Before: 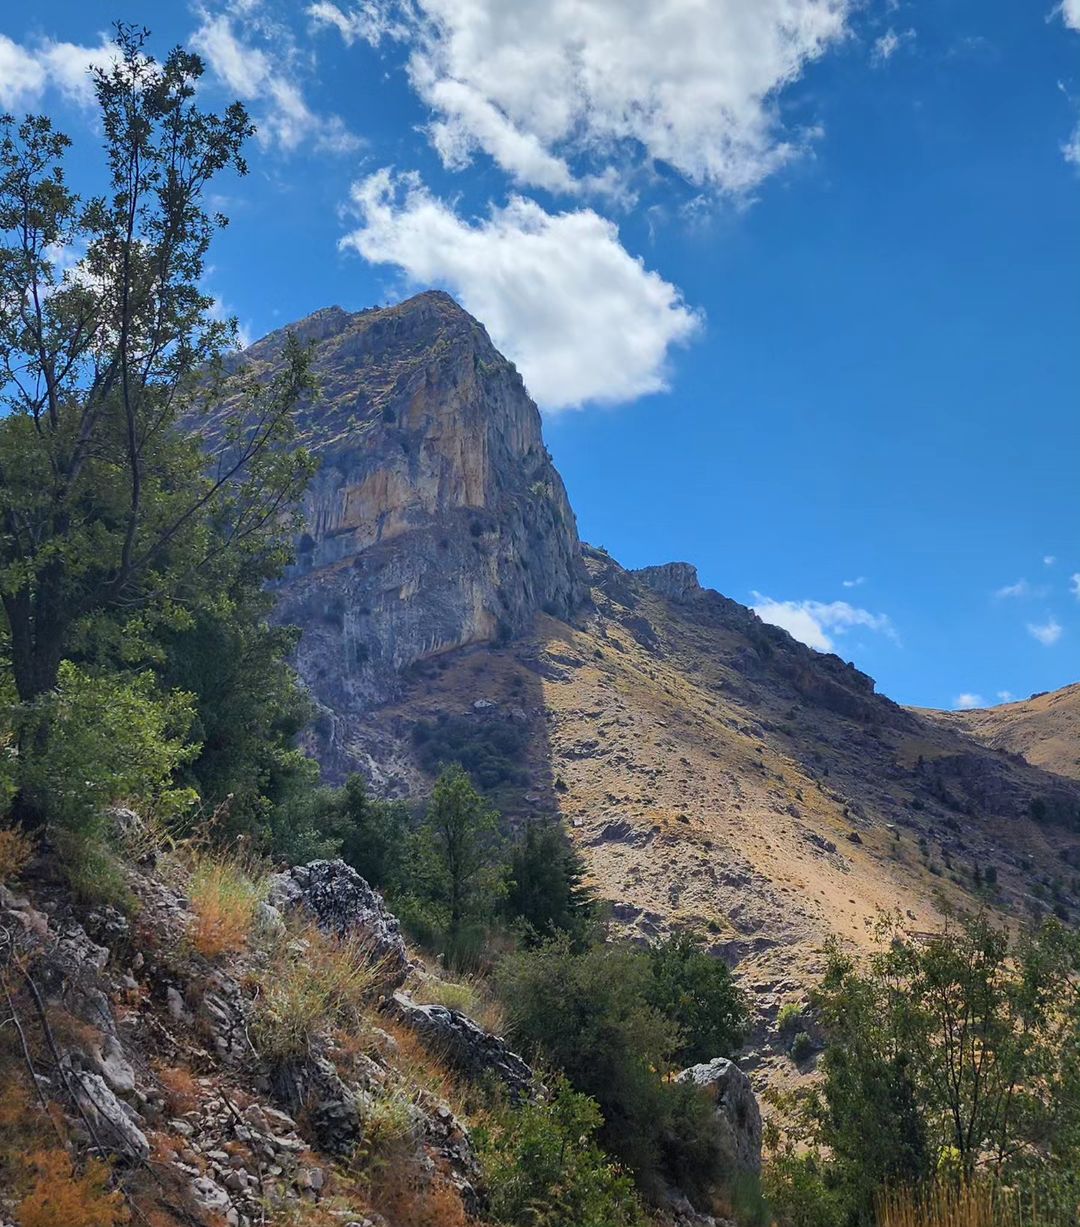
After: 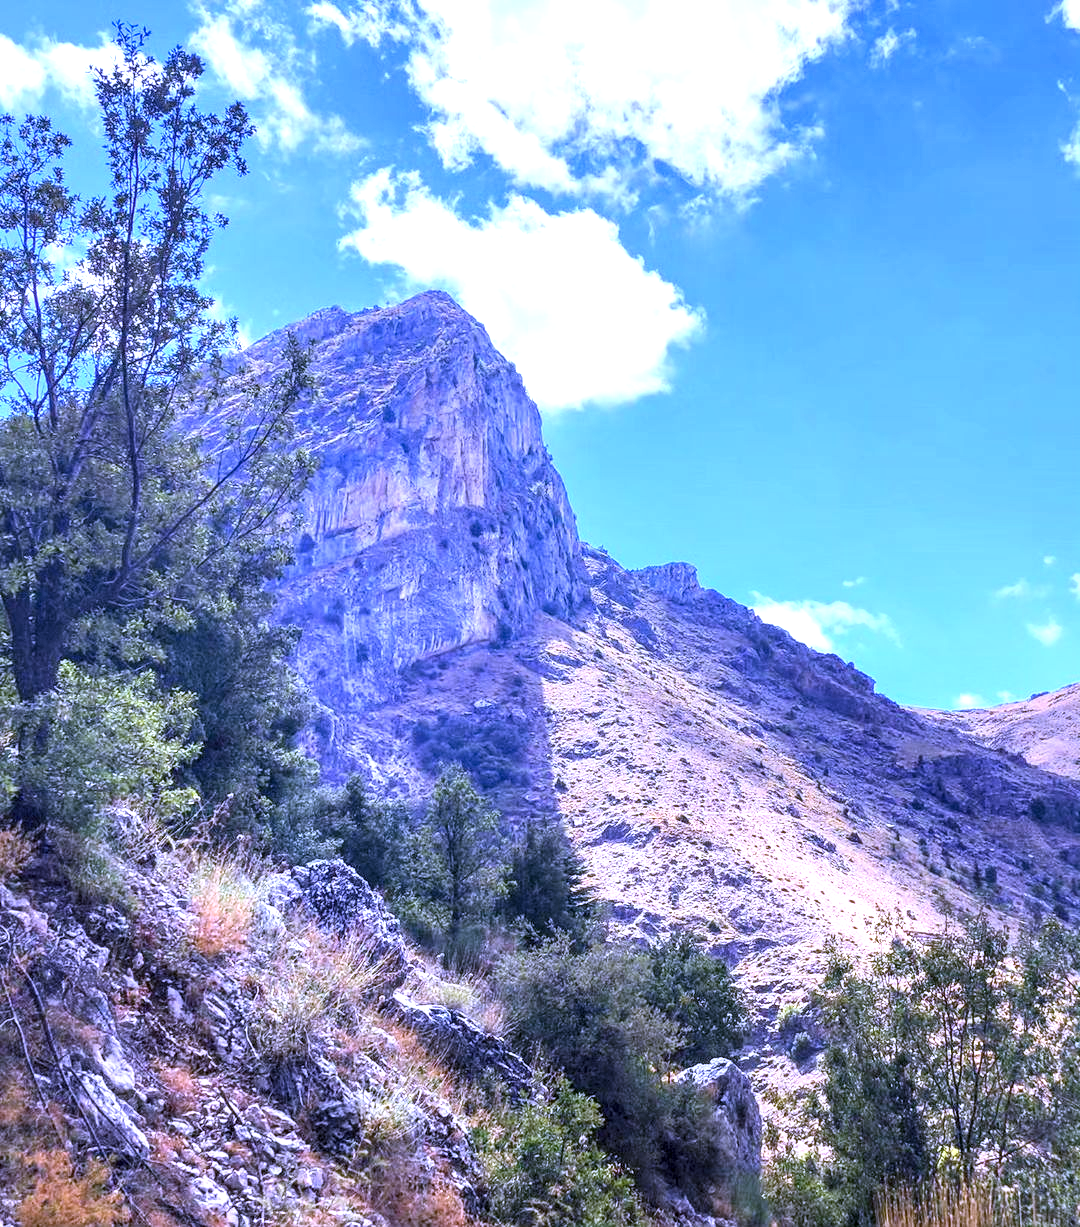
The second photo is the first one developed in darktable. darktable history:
exposure: black level correction 0, exposure 1.1 EV, compensate exposure bias true, compensate highlight preservation false
contrast brightness saturation: contrast 0.15, brightness 0.05
local contrast: highlights 61%, detail 143%, midtone range 0.428
white balance: red 0.98, blue 1.61
